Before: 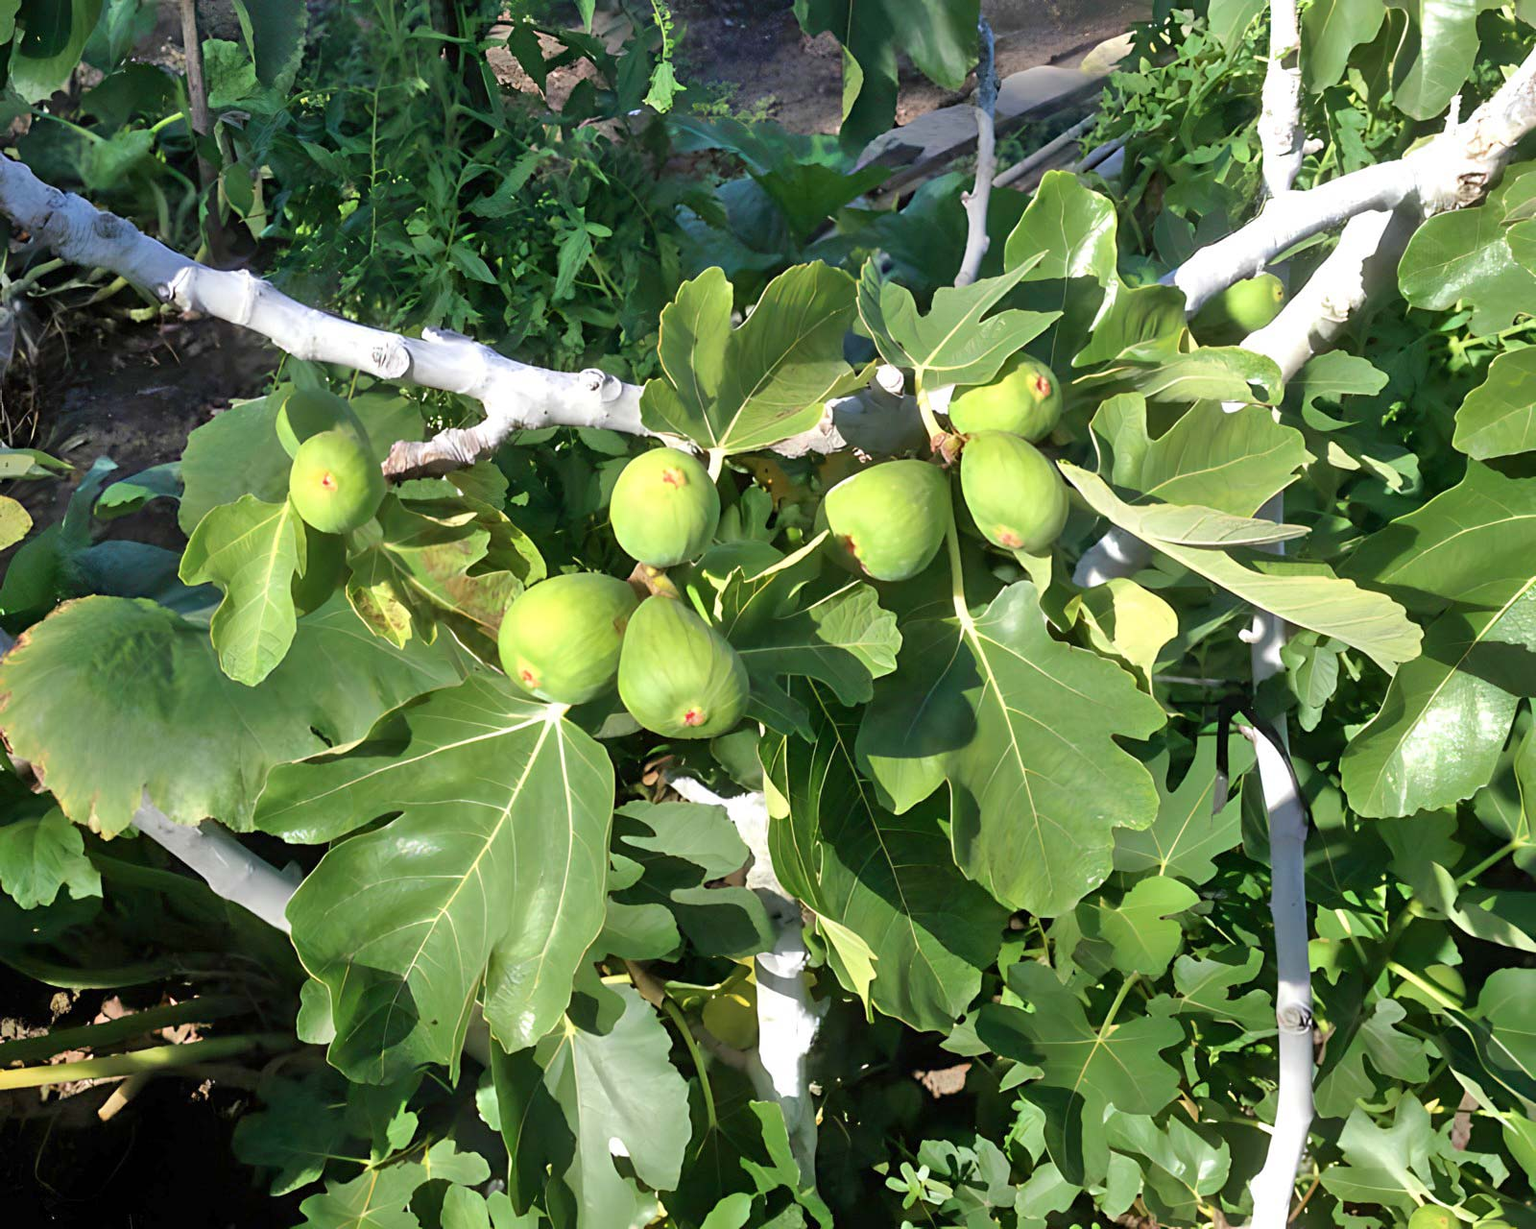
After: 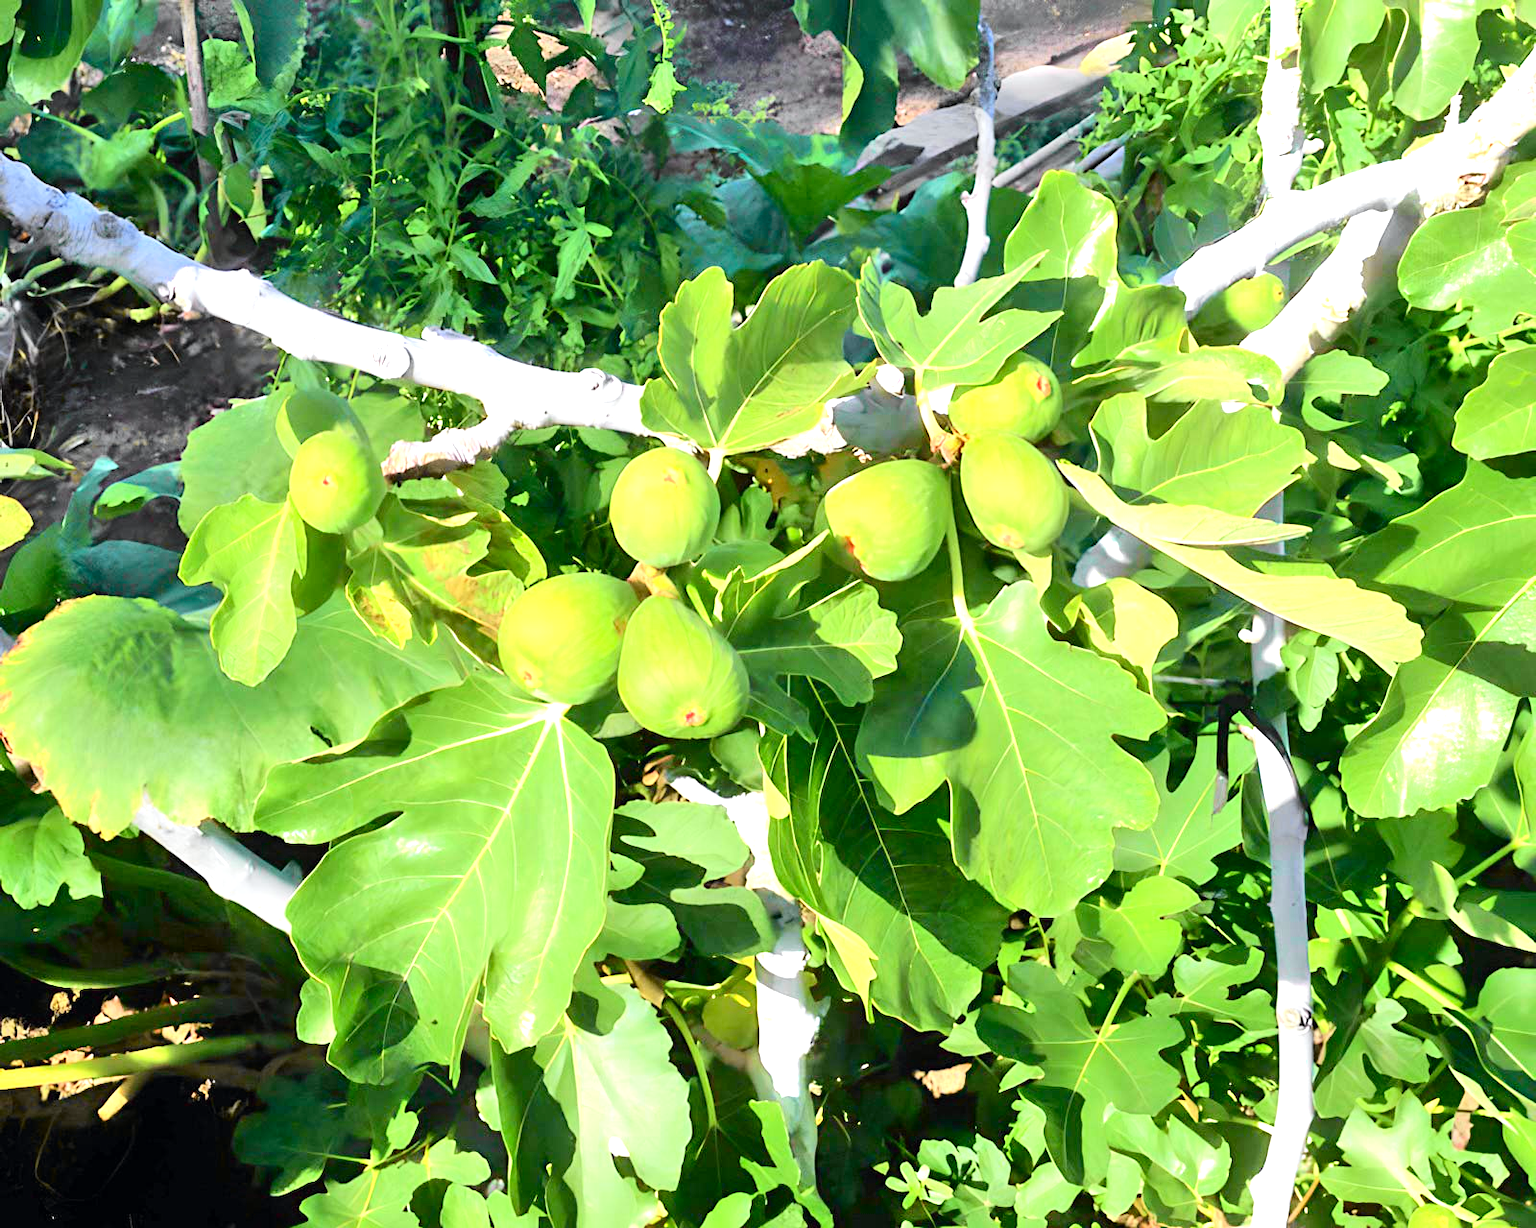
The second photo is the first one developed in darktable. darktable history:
tone curve: curves: ch0 [(0, 0) (0.071, 0.047) (0.266, 0.26) (0.491, 0.552) (0.753, 0.818) (1, 0.983)]; ch1 [(0, 0) (0.346, 0.307) (0.408, 0.369) (0.463, 0.443) (0.482, 0.493) (0.502, 0.5) (0.517, 0.518) (0.55, 0.573) (0.597, 0.641) (0.651, 0.709) (1, 1)]; ch2 [(0, 0) (0.346, 0.34) (0.434, 0.46) (0.485, 0.494) (0.5, 0.494) (0.517, 0.506) (0.535, 0.545) (0.583, 0.634) (0.625, 0.686) (1, 1)], color space Lab, independent channels, preserve colors none
exposure: black level correction 0, exposure 1.1 EV, compensate highlight preservation false
